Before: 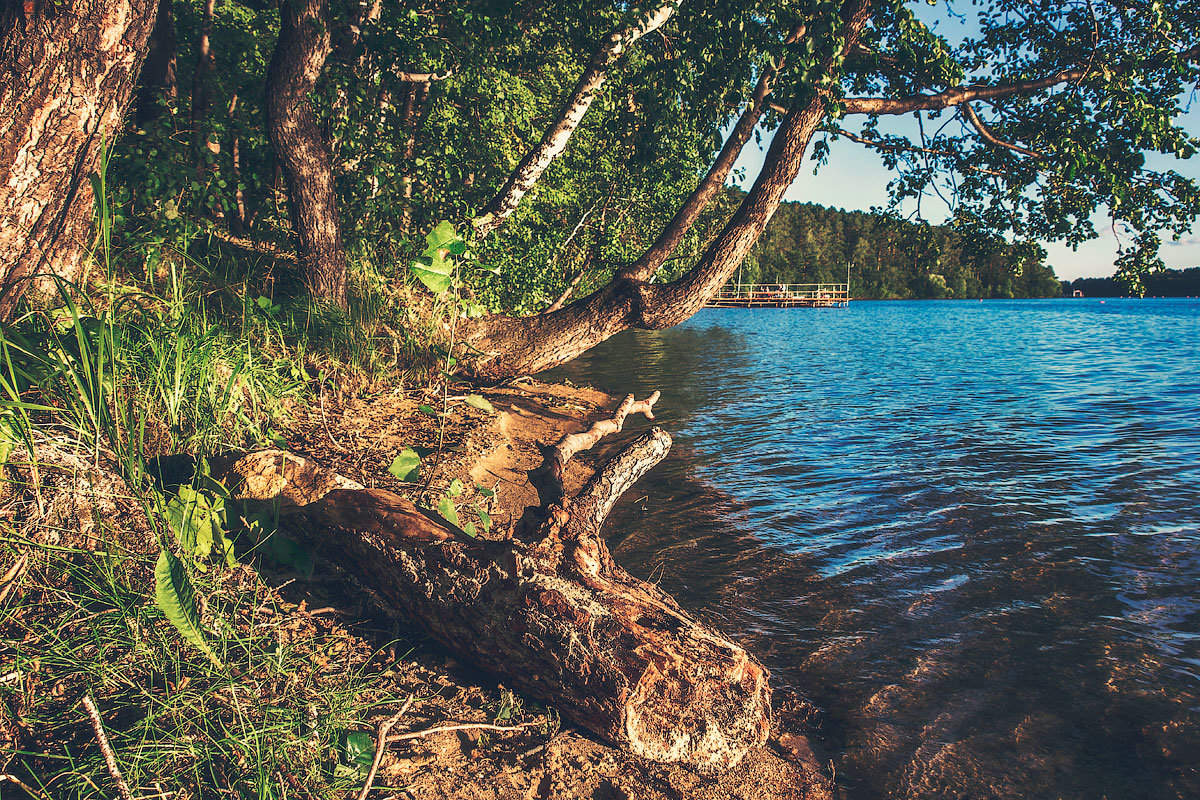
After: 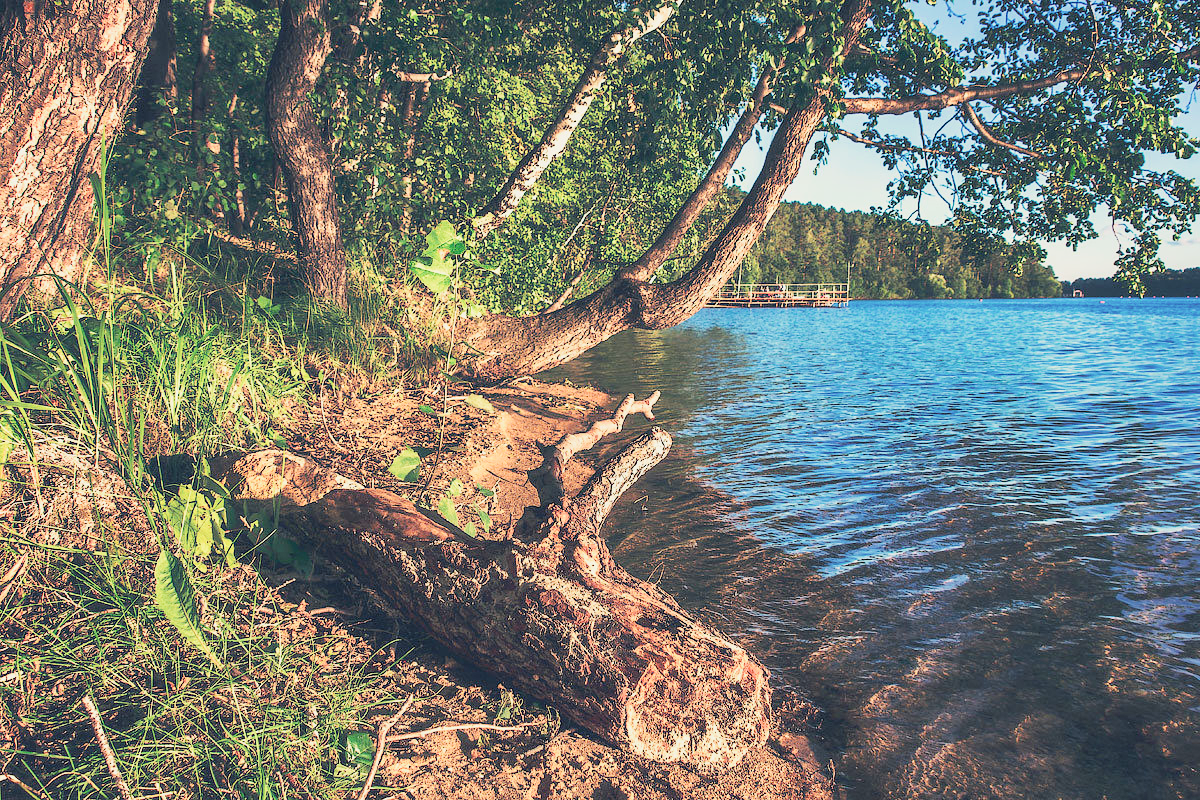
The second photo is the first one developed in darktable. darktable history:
exposure: black level correction 0, exposure 1.2 EV, compensate highlight preservation false
filmic rgb: black relative exposure -7.65 EV, white relative exposure 4.56 EV, hardness 3.61
